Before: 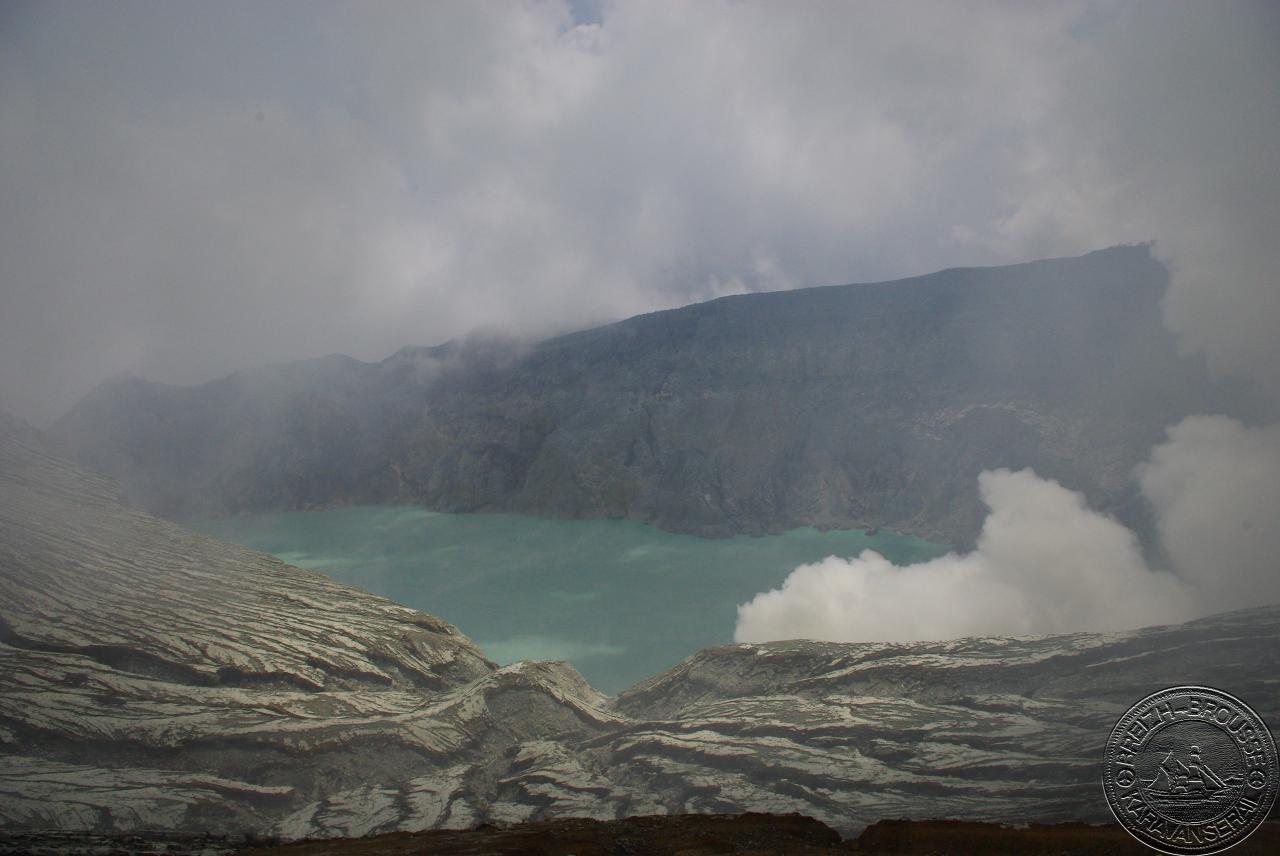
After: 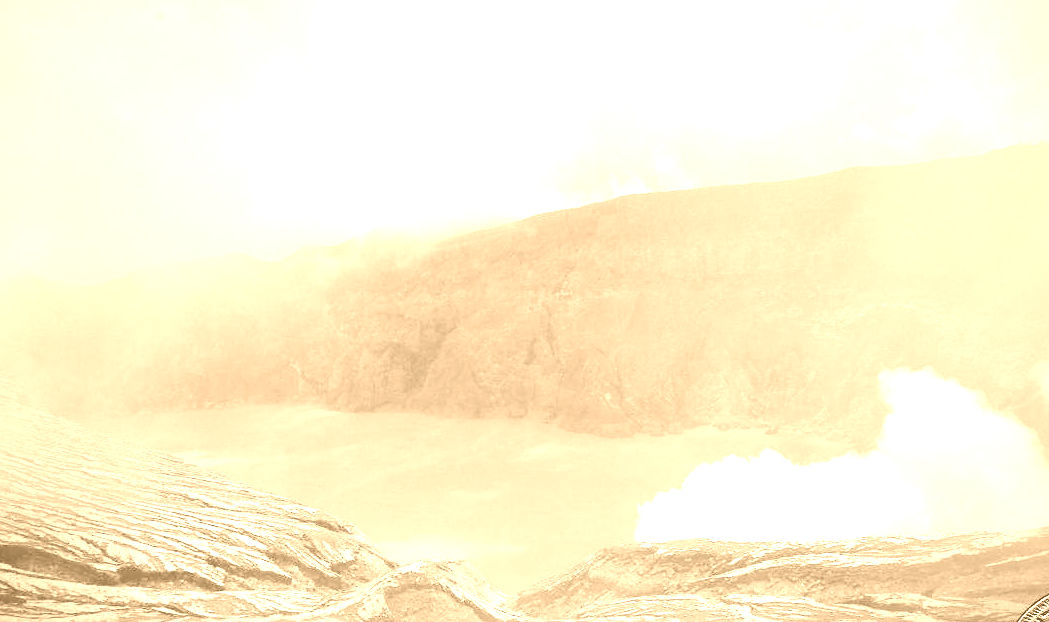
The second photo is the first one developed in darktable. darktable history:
crop: left 7.856%, top 11.836%, right 10.12%, bottom 15.387%
tone curve: curves: ch0 [(0, 0.032) (0.094, 0.08) (0.265, 0.208) (0.41, 0.417) (0.485, 0.524) (0.638, 0.673) (0.845, 0.828) (0.994, 0.964)]; ch1 [(0, 0) (0.161, 0.092) (0.37, 0.302) (0.437, 0.456) (0.469, 0.482) (0.498, 0.504) (0.576, 0.583) (0.644, 0.638) (0.725, 0.765) (1, 1)]; ch2 [(0, 0) (0.352, 0.403) (0.45, 0.469) (0.502, 0.504) (0.54, 0.521) (0.589, 0.576) (1, 1)], color space Lab, independent channels, preserve colors none
colorize: hue 28.8°, source mix 100%
exposure: black level correction 0, exposure 1.45 EV, compensate exposure bias true, compensate highlight preservation false
sharpen: amount 0.2
